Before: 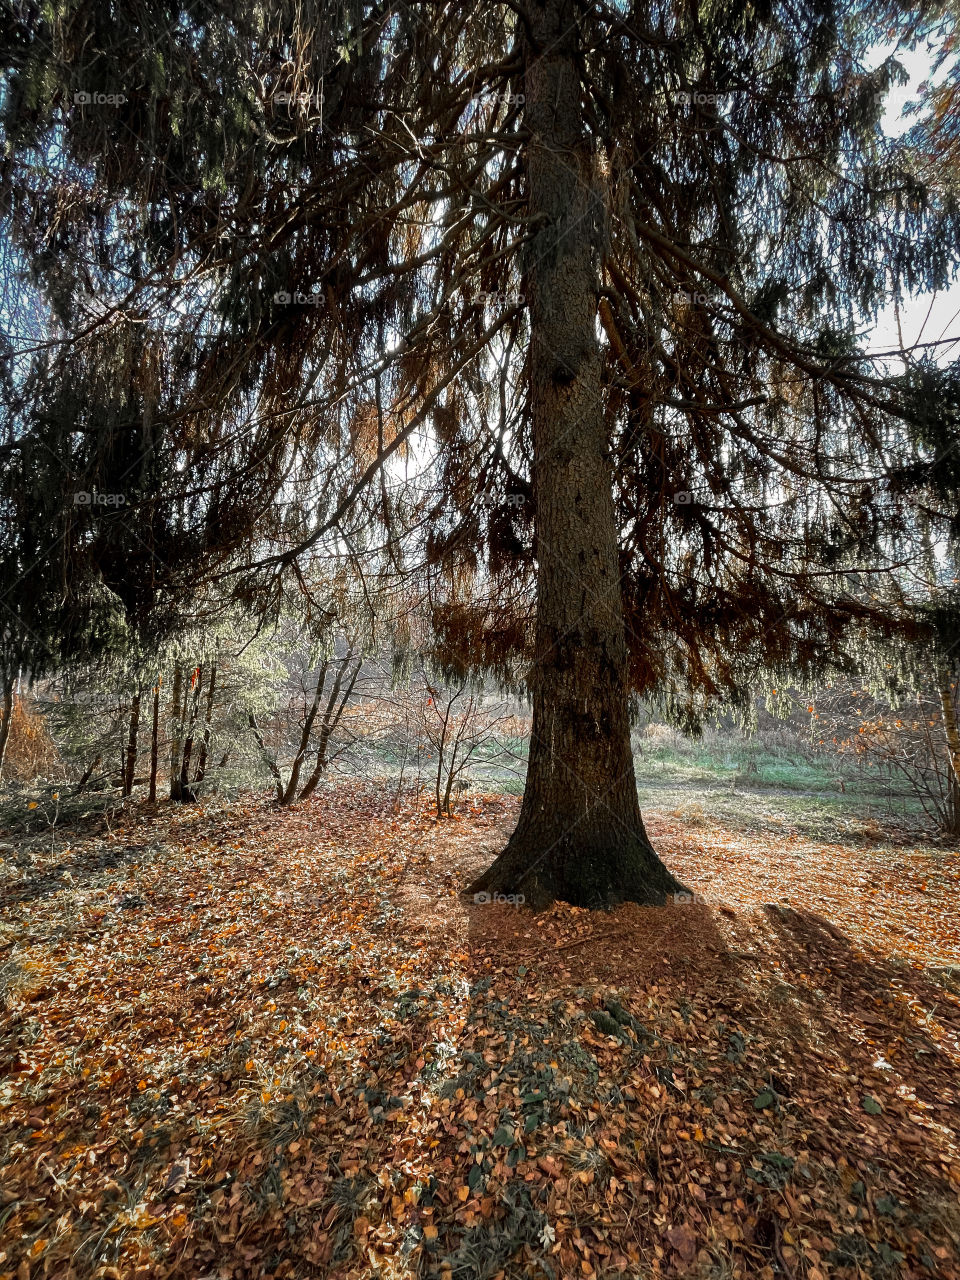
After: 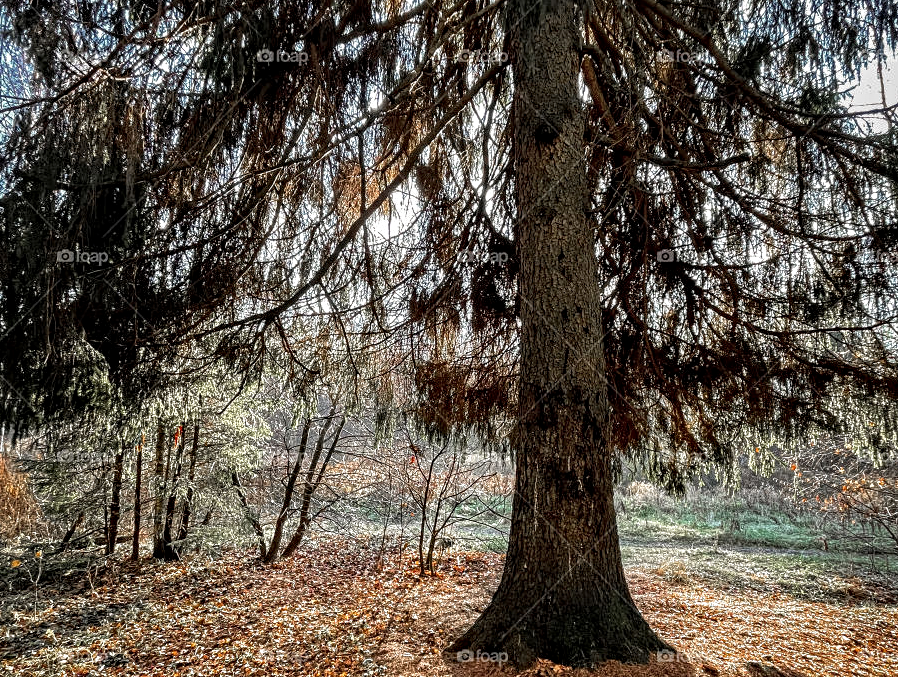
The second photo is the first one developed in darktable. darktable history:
crop: left 1.802%, top 18.97%, right 4.634%, bottom 28.09%
contrast equalizer: octaves 7, y [[0.502, 0.517, 0.543, 0.576, 0.611, 0.631], [0.5 ×6], [0.5 ×6], [0 ×6], [0 ×6]]
local contrast: on, module defaults
